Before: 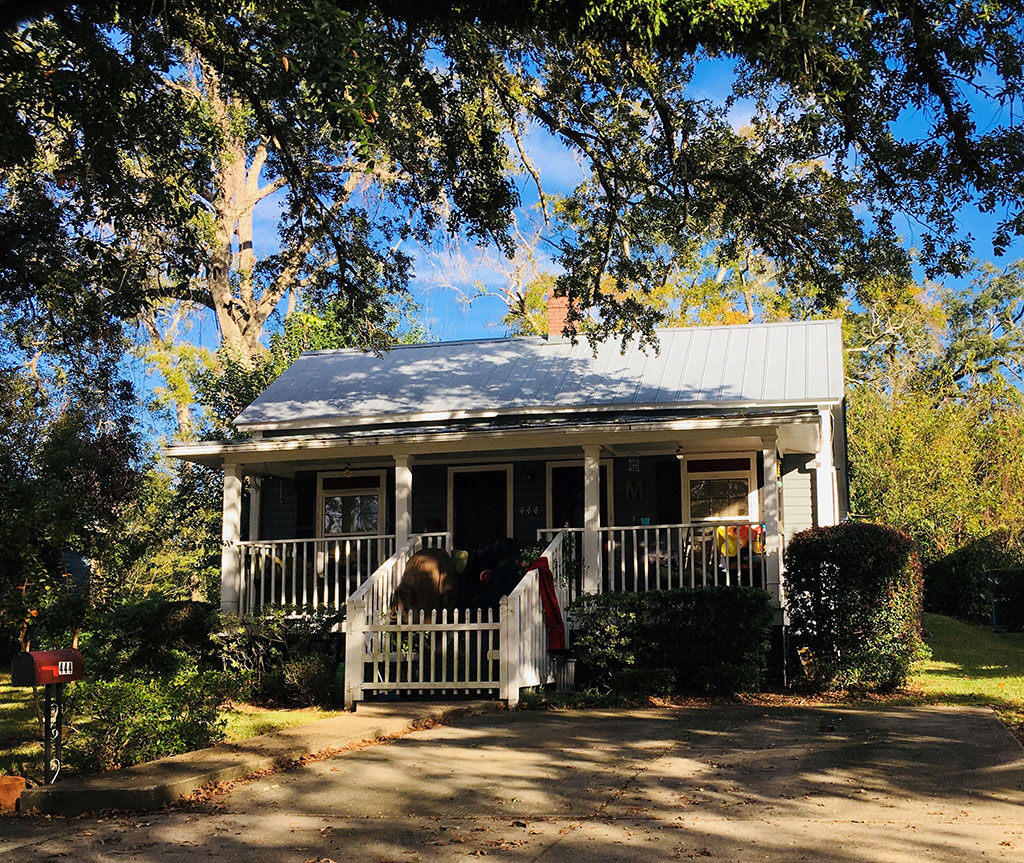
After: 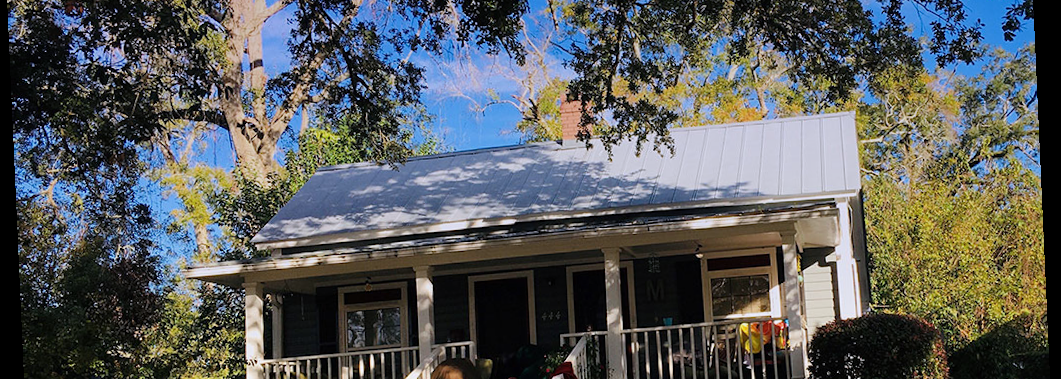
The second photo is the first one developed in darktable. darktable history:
rotate and perspective: rotation -2.56°, automatic cropping off
crop and rotate: top 23.84%, bottom 34.294%
graduated density: hue 238.83°, saturation 50%
